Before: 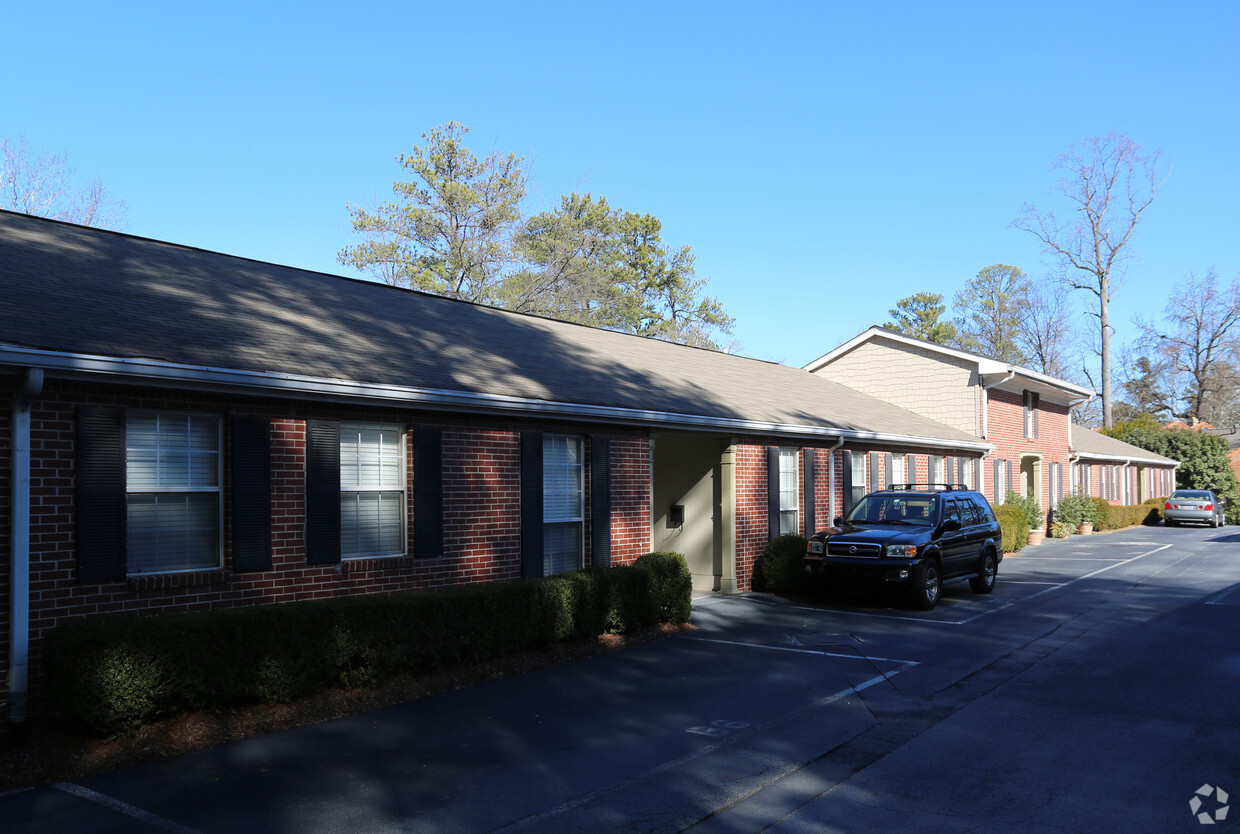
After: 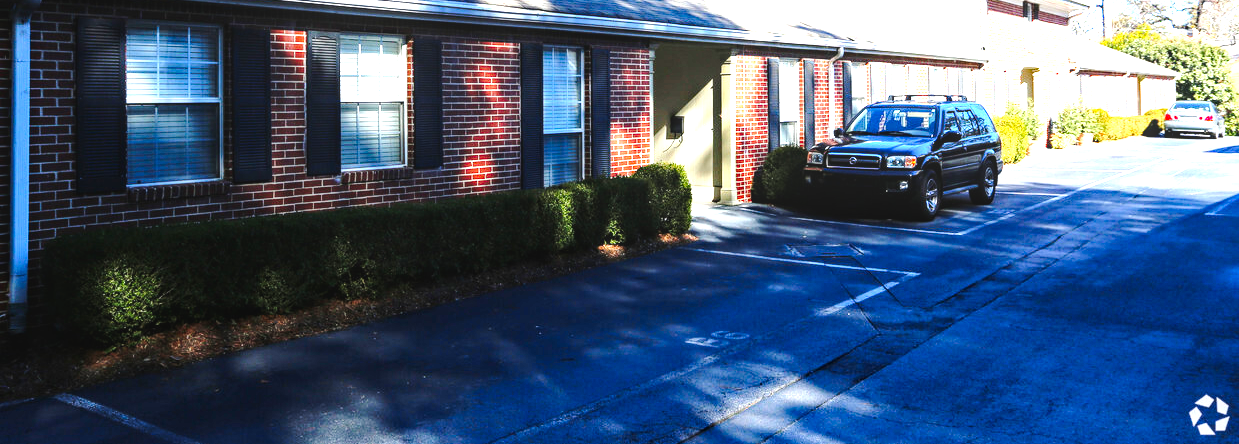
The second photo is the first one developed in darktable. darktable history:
crop and rotate: top 46.67%, right 0.015%
tone curve: curves: ch0 [(0, 0.046) (0.037, 0.056) (0.176, 0.162) (0.33, 0.331) (0.432, 0.475) (0.601, 0.665) (0.843, 0.876) (1, 1)]; ch1 [(0, 0) (0.339, 0.349) (0.445, 0.42) (0.476, 0.47) (0.497, 0.492) (0.523, 0.514) (0.557, 0.558) (0.632, 0.615) (0.728, 0.746) (1, 1)]; ch2 [(0, 0) (0.327, 0.324) (0.417, 0.44) (0.46, 0.453) (0.502, 0.495) (0.526, 0.52) (0.54, 0.55) (0.606, 0.626) (0.745, 0.704) (1, 1)], preserve colors none
exposure: black level correction 0, exposure 1.746 EV, compensate exposure bias true, compensate highlight preservation false
tone equalizer: -8 EV -0.449 EV, -7 EV -0.407 EV, -6 EV -0.321 EV, -5 EV -0.243 EV, -3 EV 0.19 EV, -2 EV 0.306 EV, -1 EV 0.403 EV, +0 EV 0.428 EV, edges refinement/feathering 500, mask exposure compensation -1.57 EV, preserve details no
local contrast: on, module defaults
color correction: highlights b* 0.062, saturation 1.35
haze removal: adaptive false
